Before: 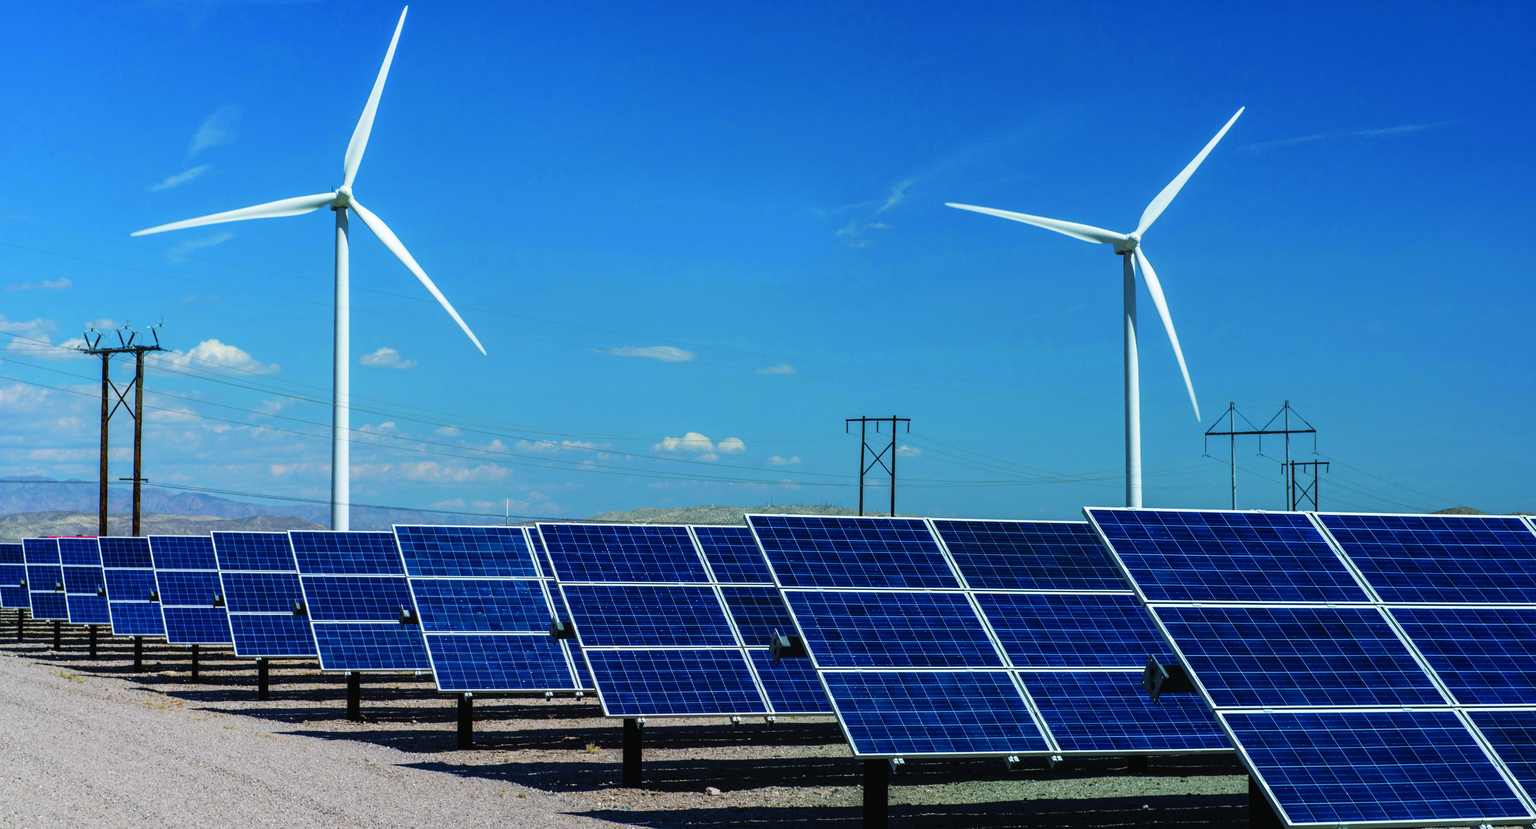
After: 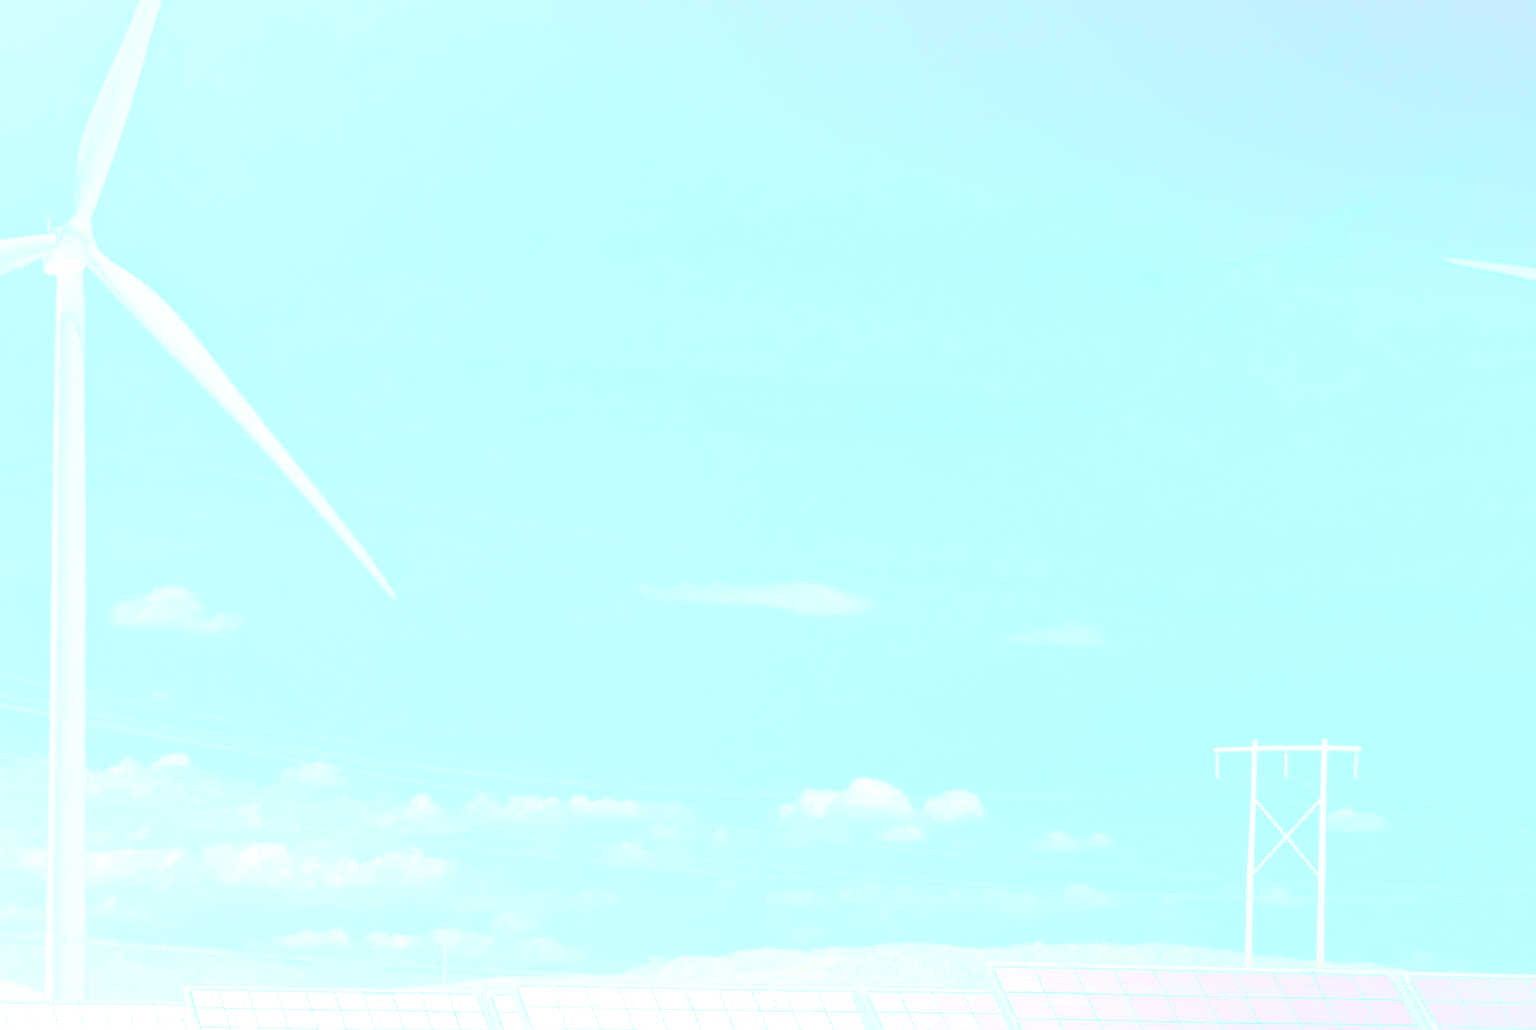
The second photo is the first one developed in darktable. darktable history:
crop: left 20.248%, top 10.86%, right 35.675%, bottom 34.321%
bloom: size 85%, threshold 5%, strength 85%
